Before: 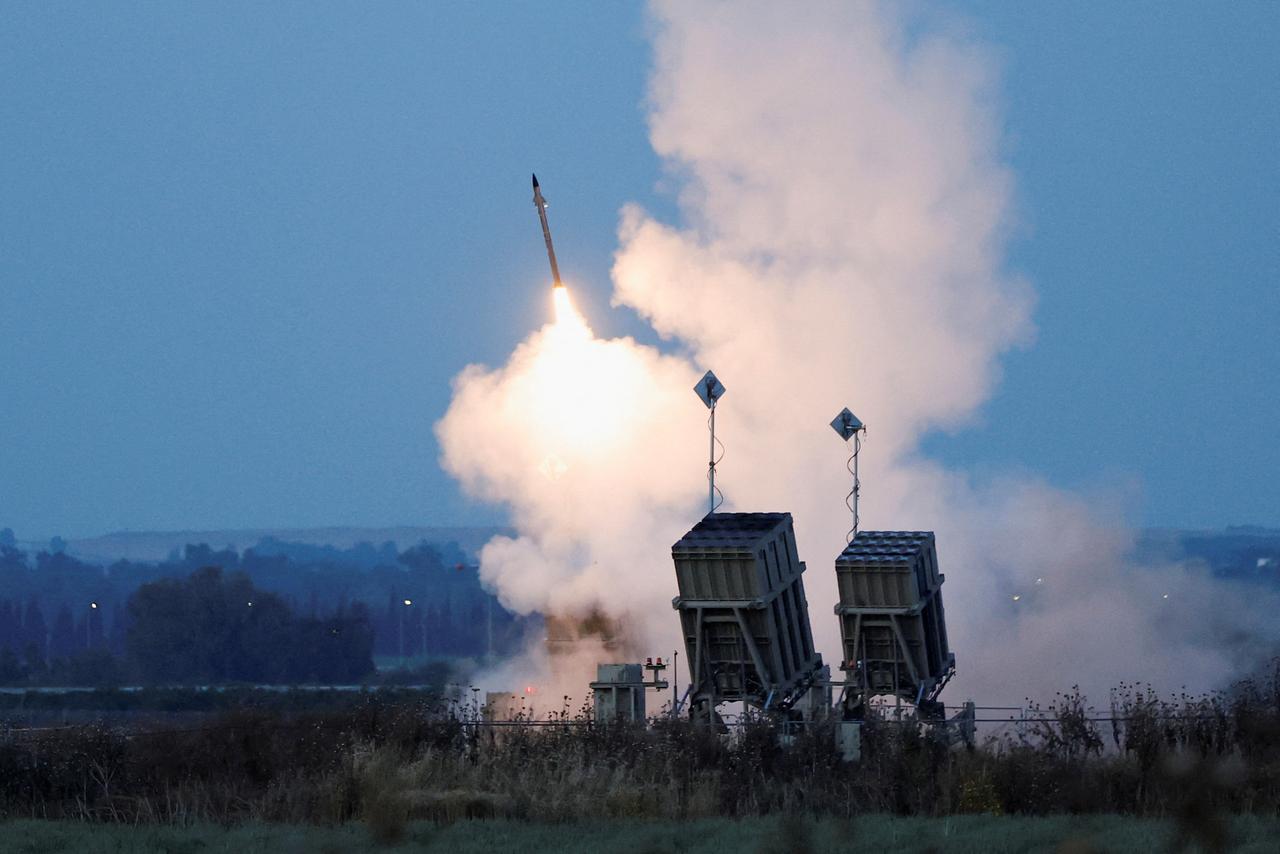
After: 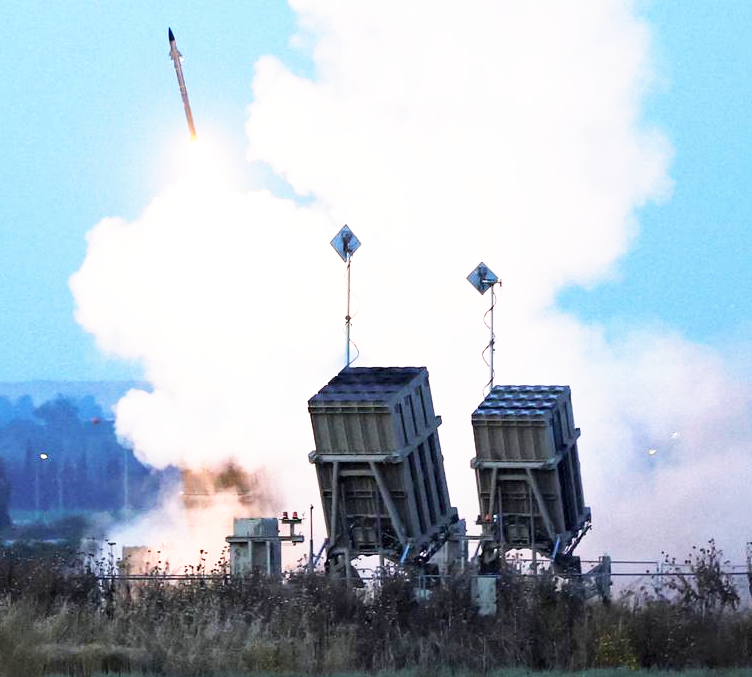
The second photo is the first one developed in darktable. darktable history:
exposure: exposure 0.481 EV, compensate exposure bias true, compensate highlight preservation false
crop and rotate: left 28.494%, top 17.268%, right 12.742%, bottom 3.429%
base curve: curves: ch0 [(0, 0) (0.495, 0.917) (1, 1)], preserve colors none
